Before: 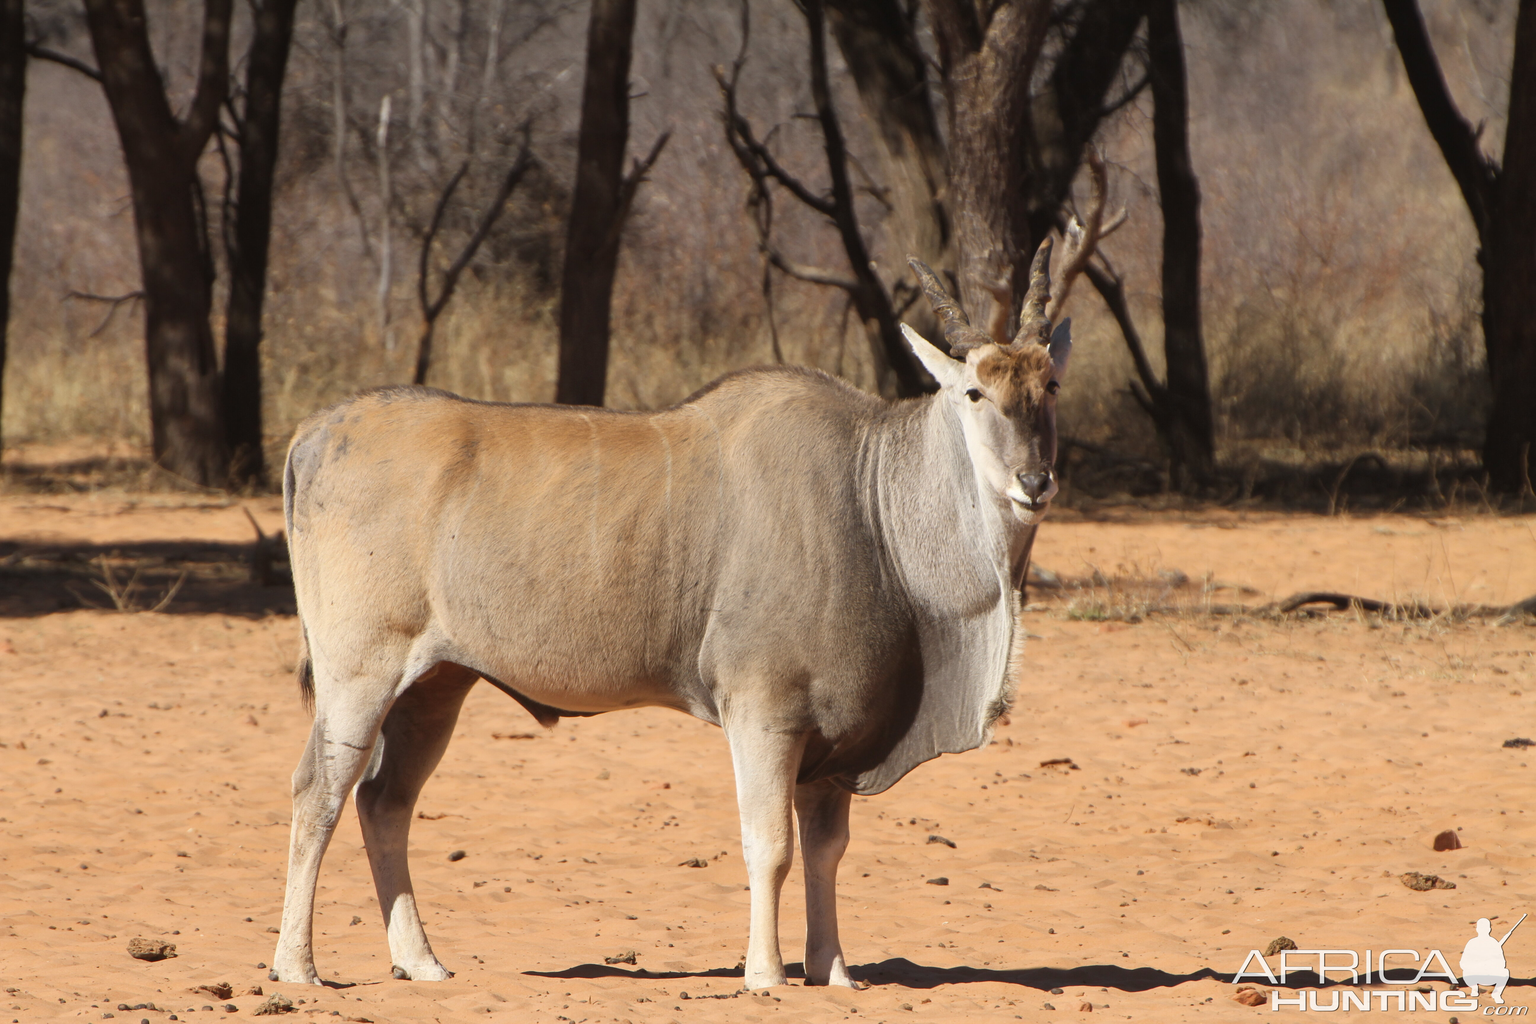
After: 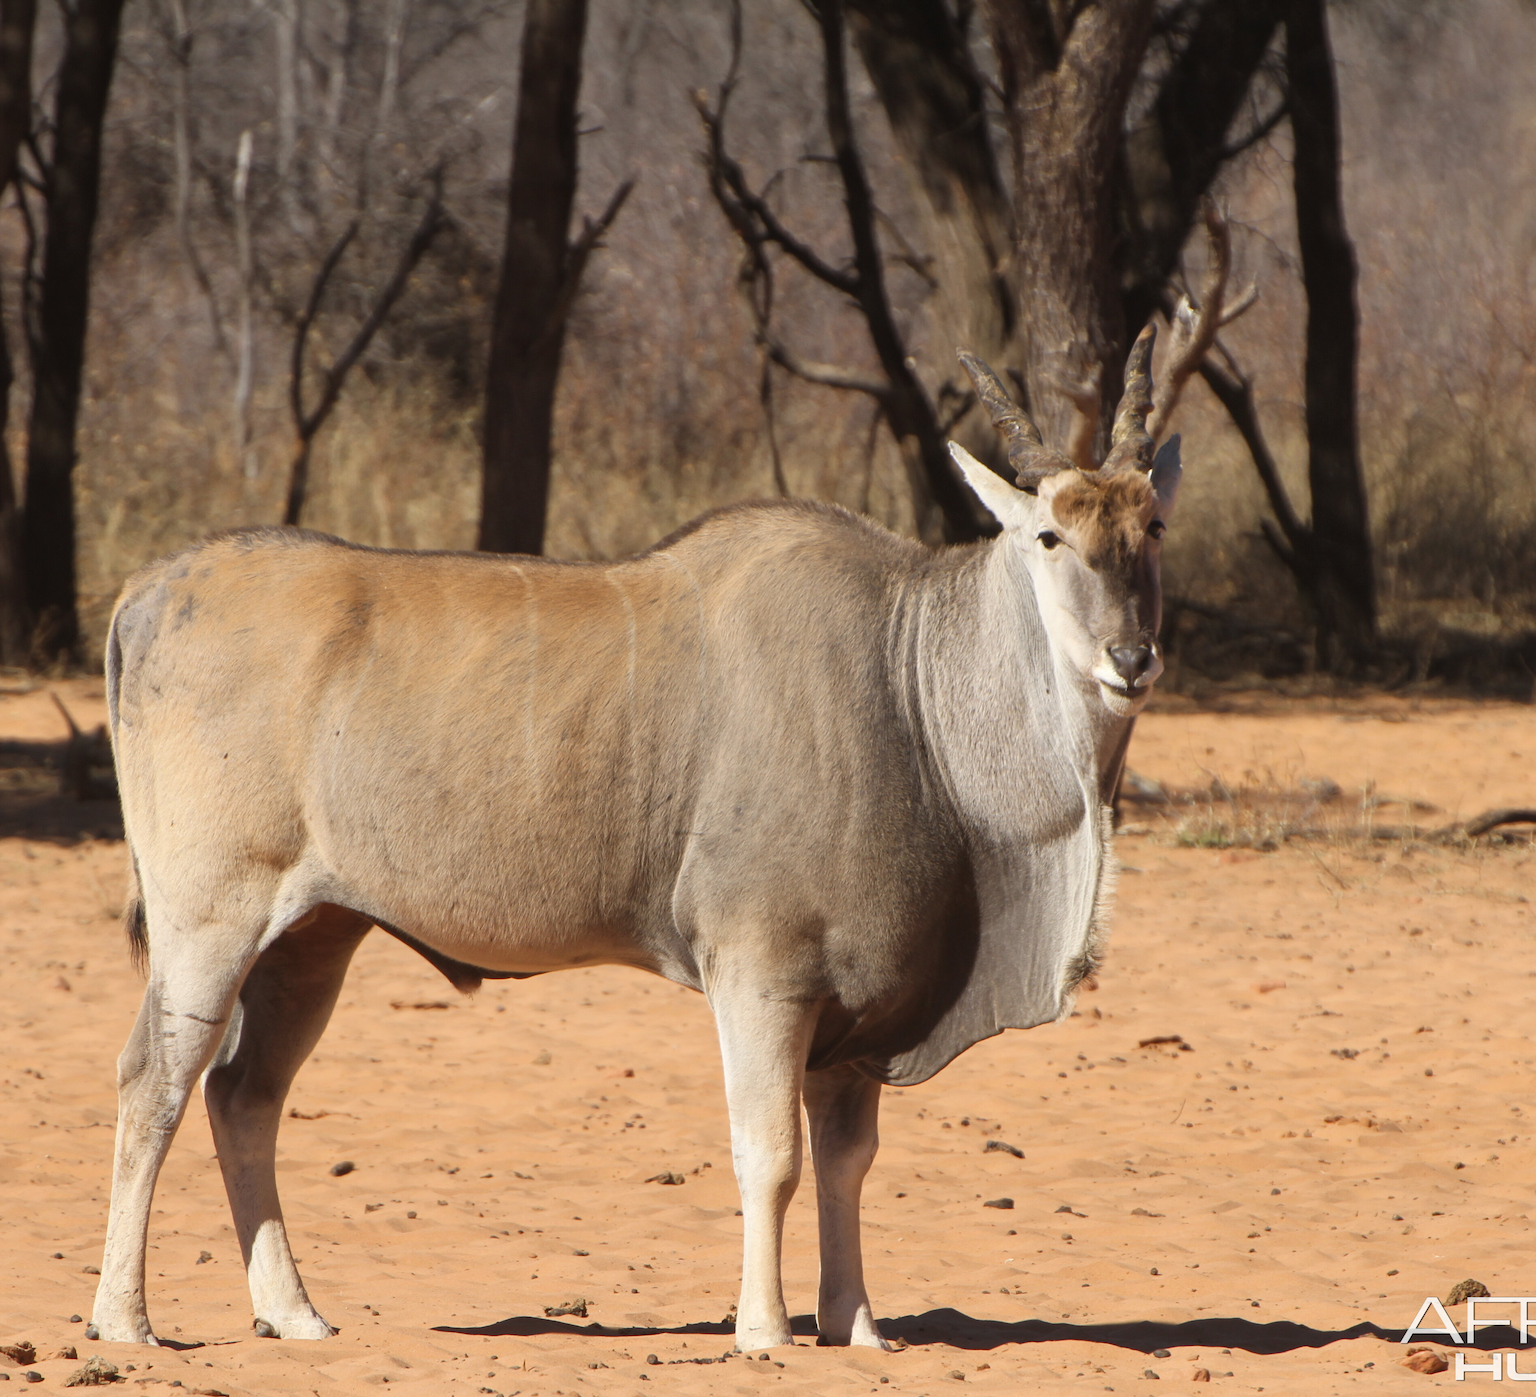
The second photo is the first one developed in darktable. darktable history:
crop: left 13.443%, right 13.31%
